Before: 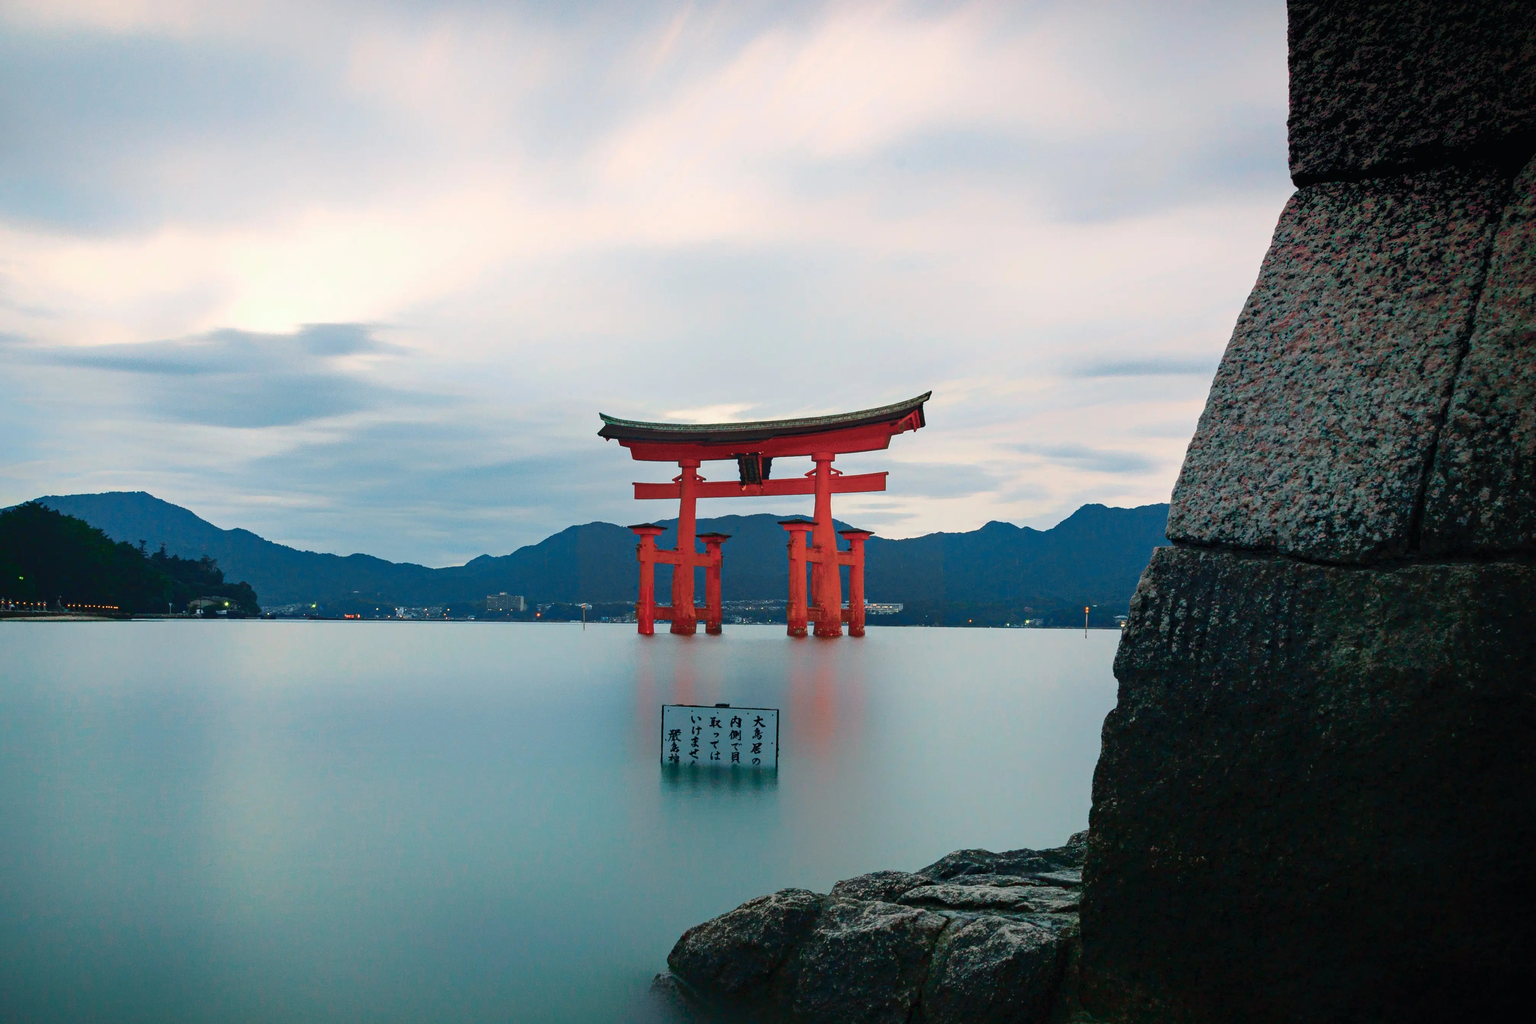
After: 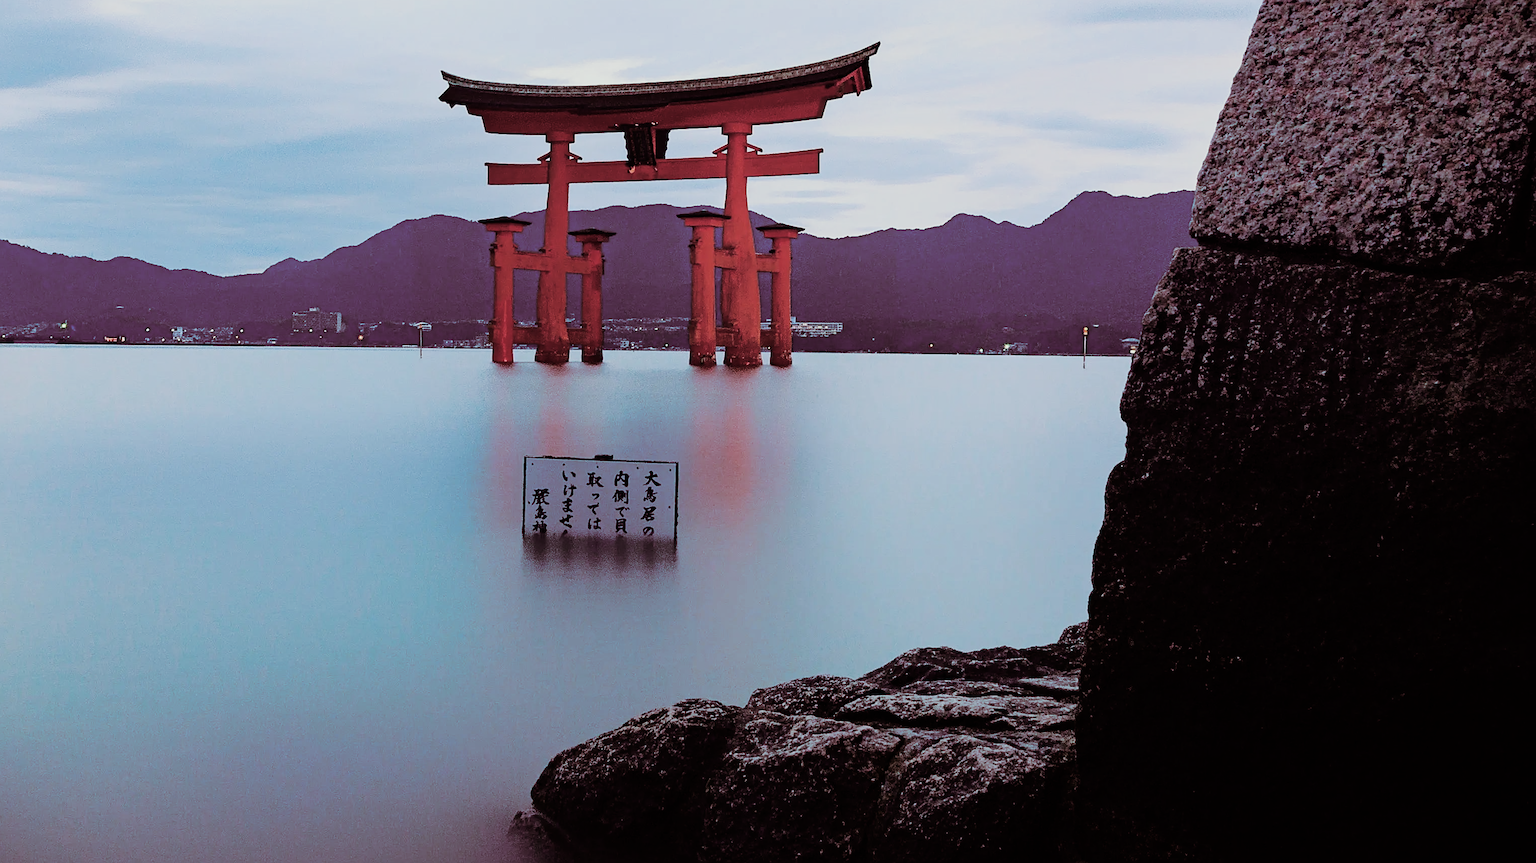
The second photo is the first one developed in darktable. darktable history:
sharpen: on, module defaults
sigmoid: contrast 1.7, skew -0.2, preserve hue 0%, red attenuation 0.1, red rotation 0.035, green attenuation 0.1, green rotation -0.017, blue attenuation 0.15, blue rotation -0.052, base primaries Rec2020
contrast brightness saturation: saturation -0.1
white balance: red 0.948, green 1.02, blue 1.176
crop and rotate: left 17.299%, top 35.115%, right 7.015%, bottom 1.024%
split-toning: on, module defaults
